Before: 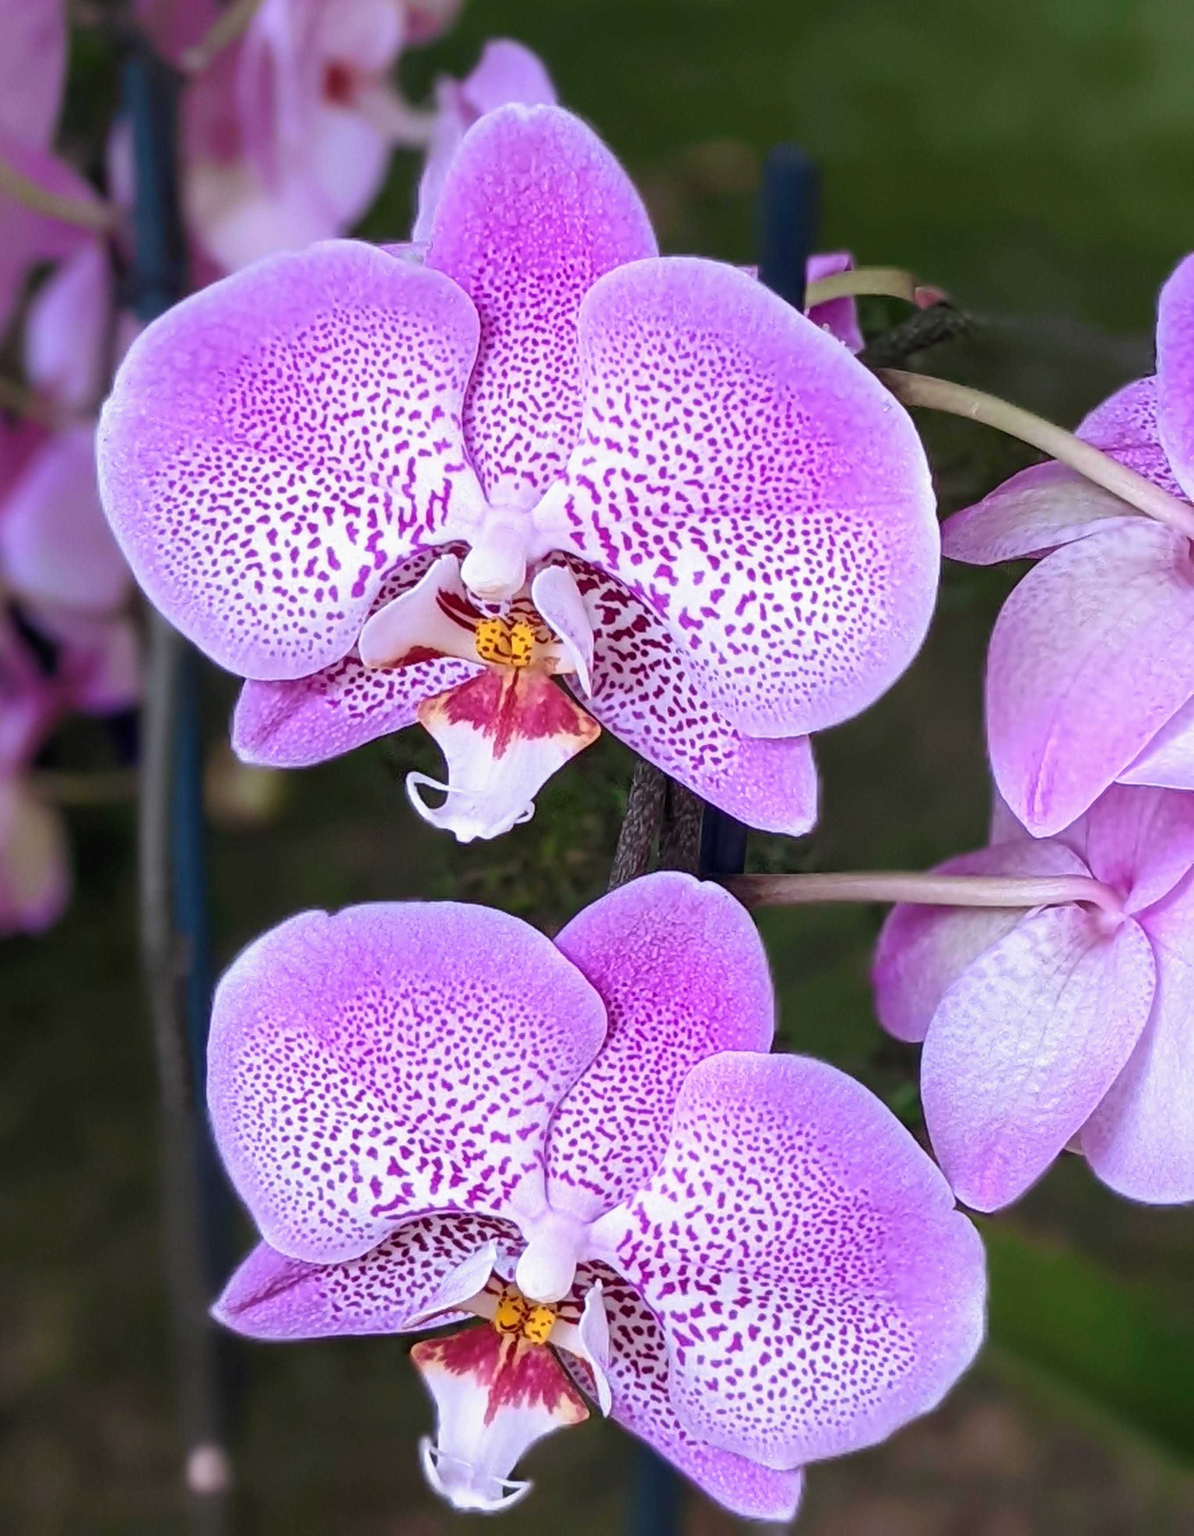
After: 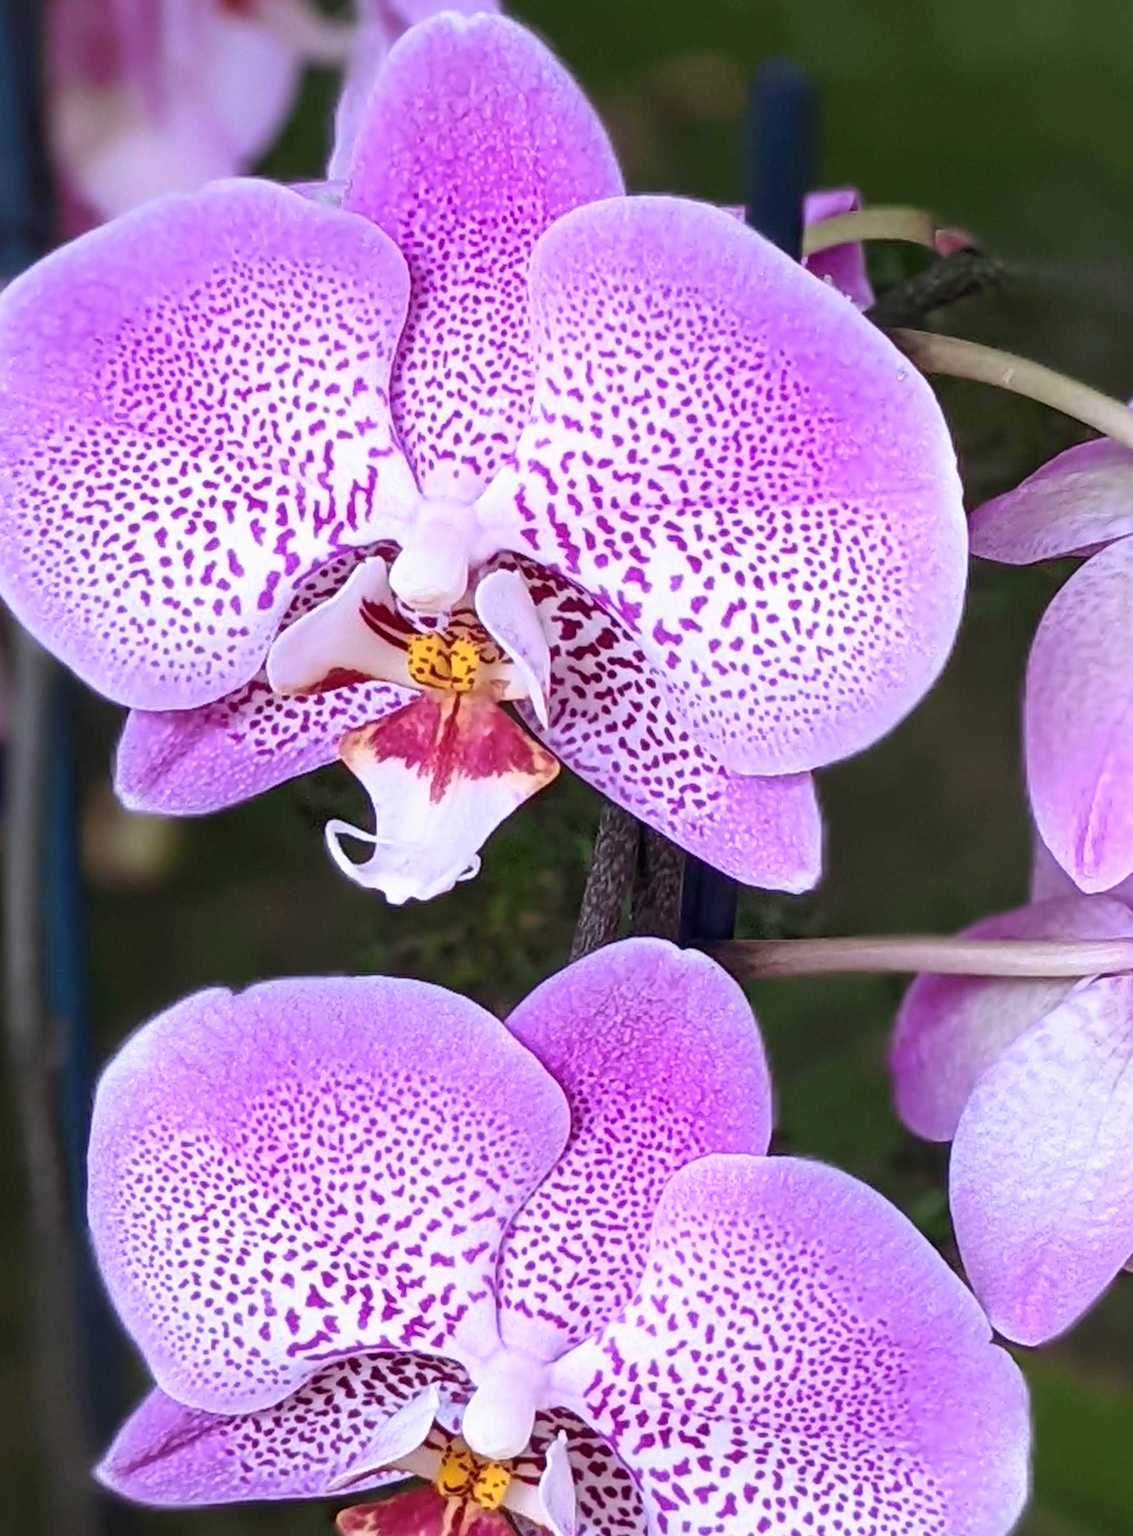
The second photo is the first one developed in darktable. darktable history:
crop: left 11.225%, top 5.381%, right 9.565%, bottom 10.314%
rotate and perspective: rotation -0.45°, automatic cropping original format, crop left 0.008, crop right 0.992, crop top 0.012, crop bottom 0.988
shadows and highlights: shadows 0, highlights 40
